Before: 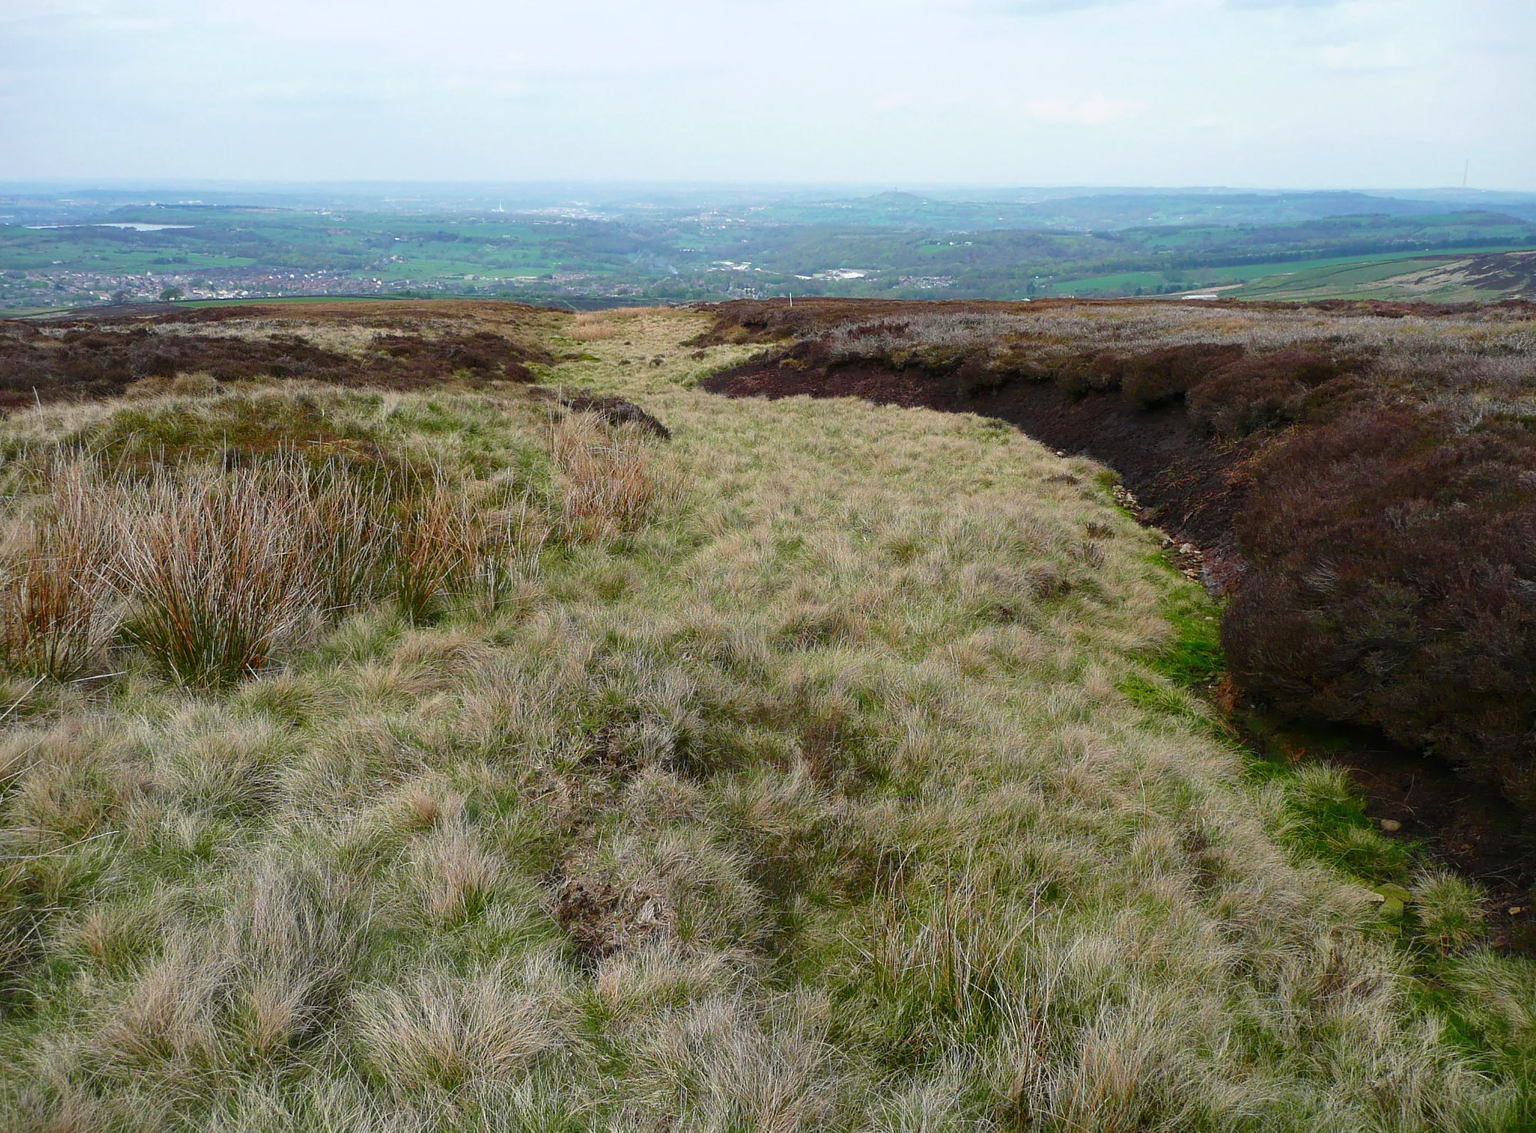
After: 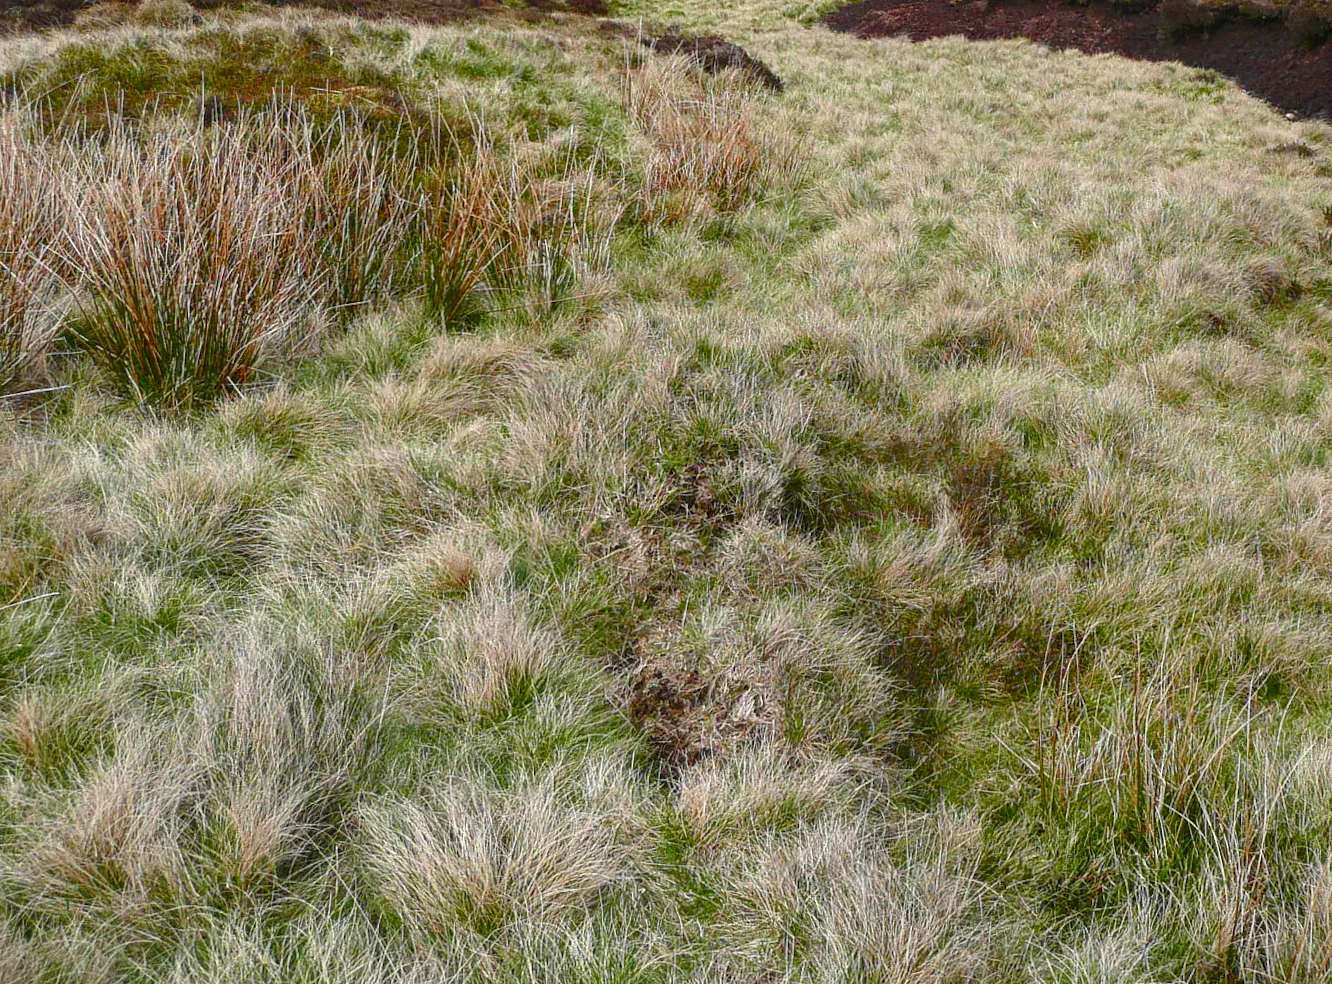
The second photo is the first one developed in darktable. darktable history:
vignetting: fall-off start 116.02%, fall-off radius 58.58%
exposure: exposure 0.34 EV, compensate highlight preservation false
color balance rgb: global offset › luminance 0.485%, global offset › hue 171.85°, perceptual saturation grading › global saturation 20%, perceptual saturation grading › highlights -49.915%, perceptual saturation grading › shadows 23.971%, global vibrance 14.309%
crop and rotate: angle -0.693°, left 3.895%, top 32.193%, right 28.386%
local contrast: on, module defaults
